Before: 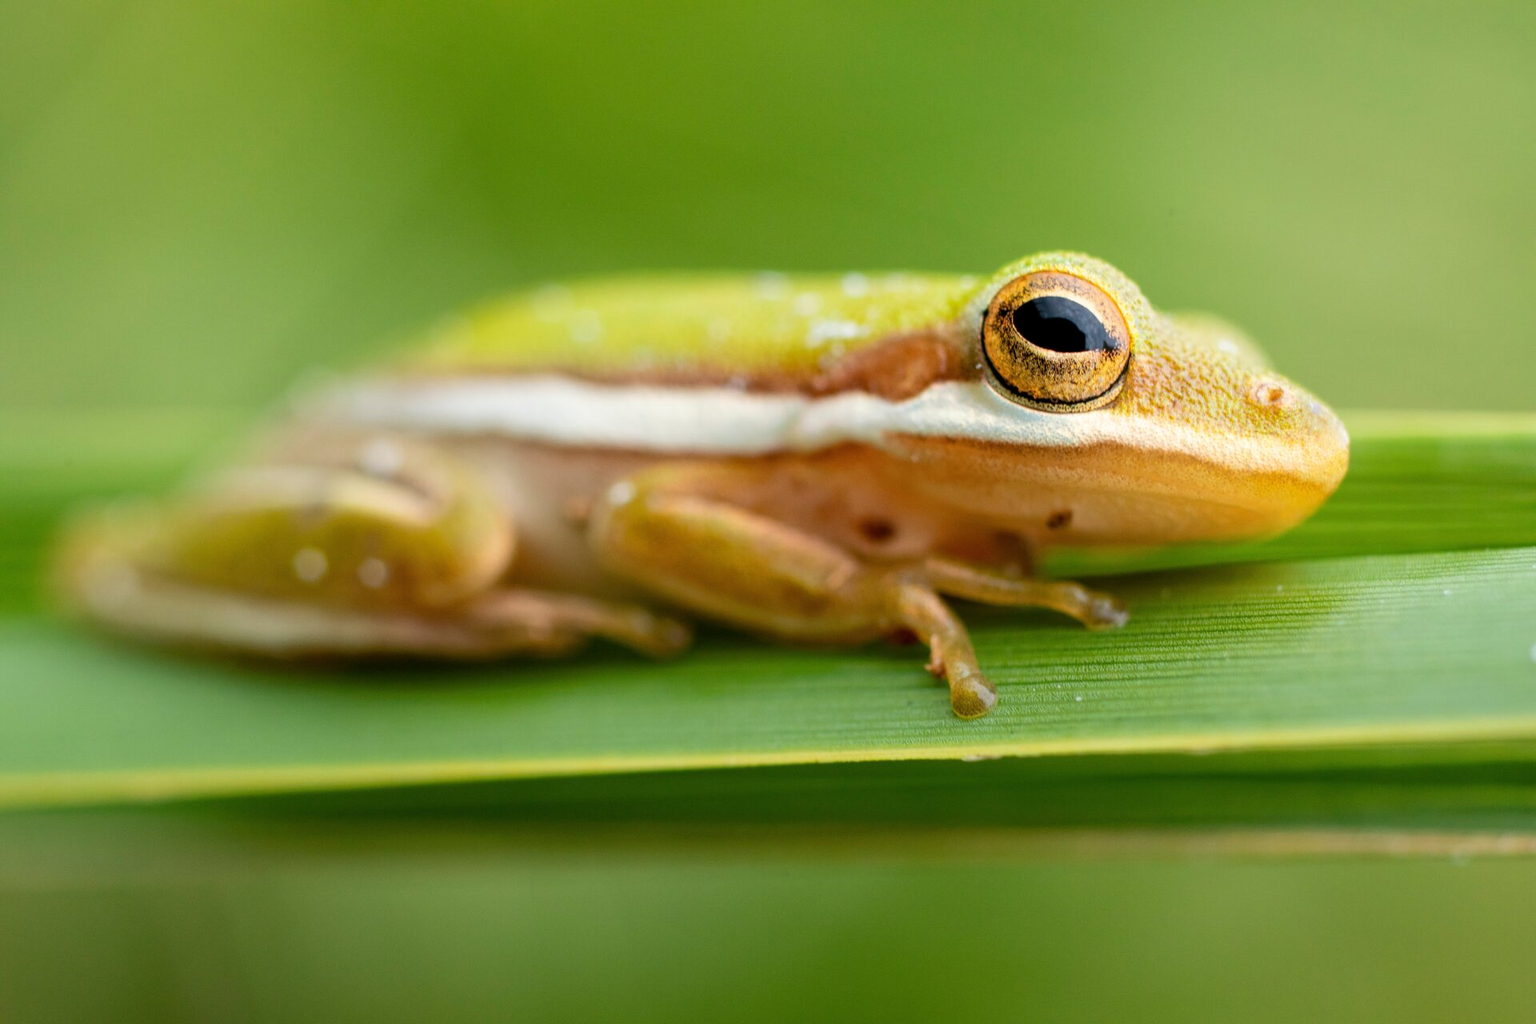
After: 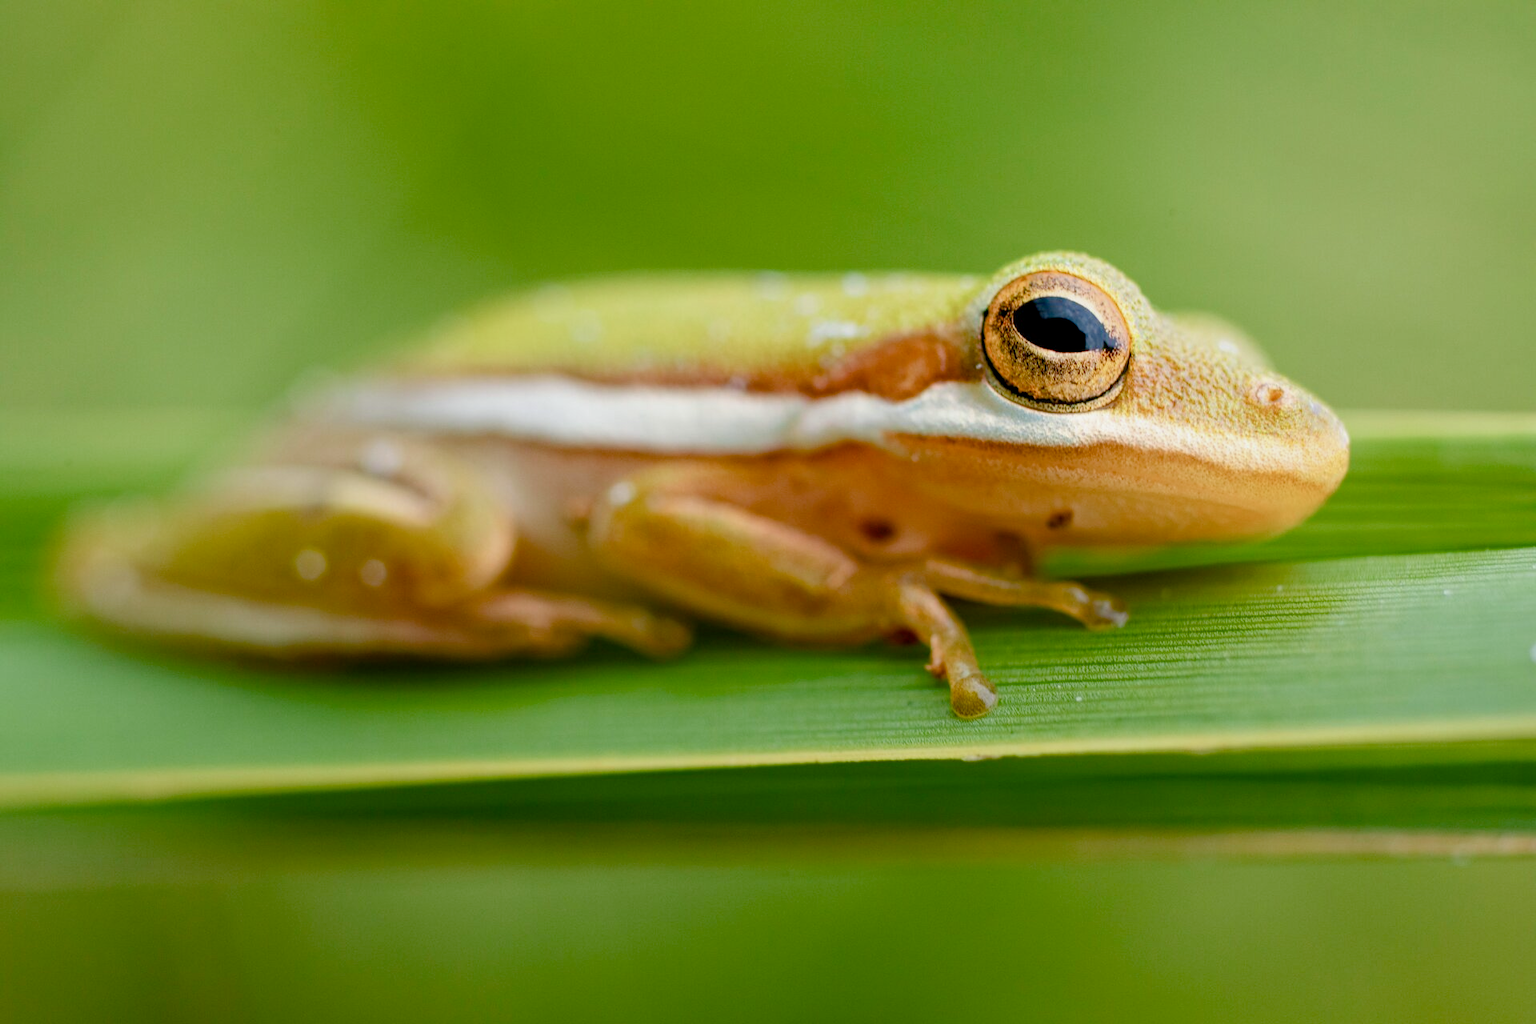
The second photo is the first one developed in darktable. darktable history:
haze removal: strength 0.277, distance 0.254, compatibility mode true, adaptive false
color balance rgb: perceptual saturation grading › global saturation 20%, perceptual saturation grading › highlights -50.201%, perceptual saturation grading › shadows 30.206%, contrast -9.5%
